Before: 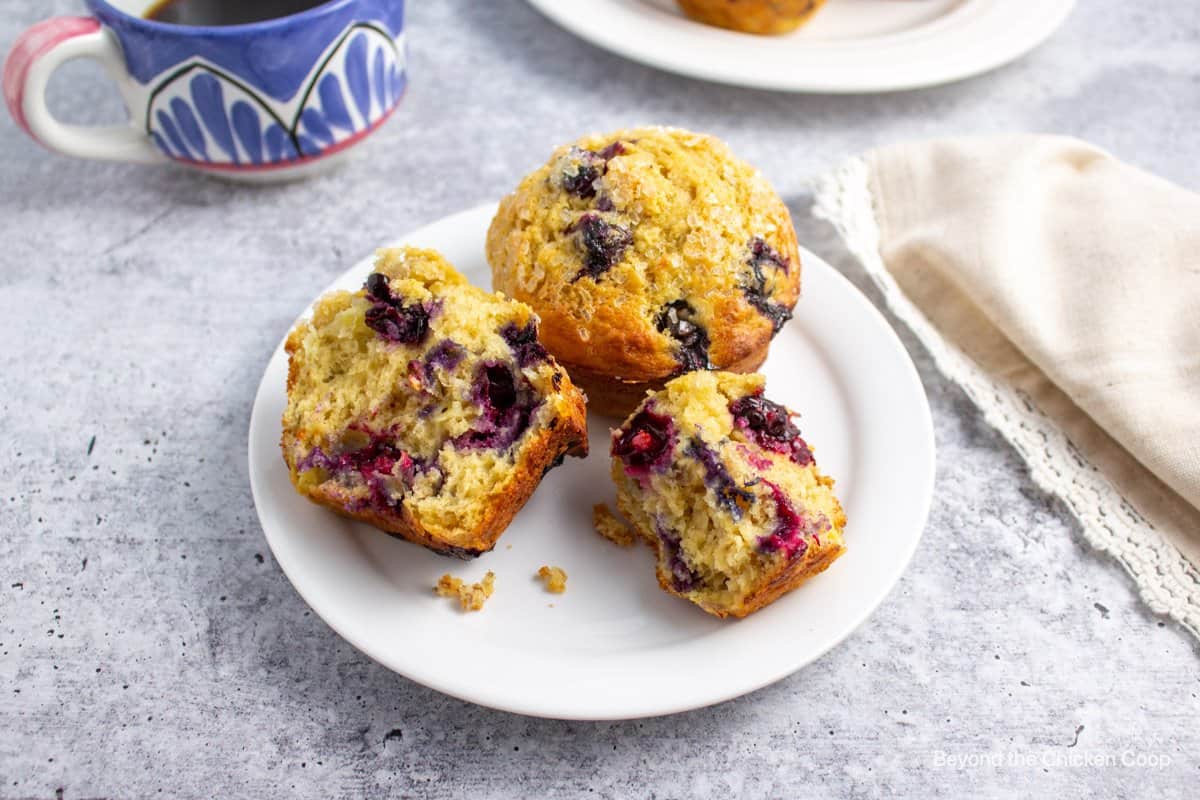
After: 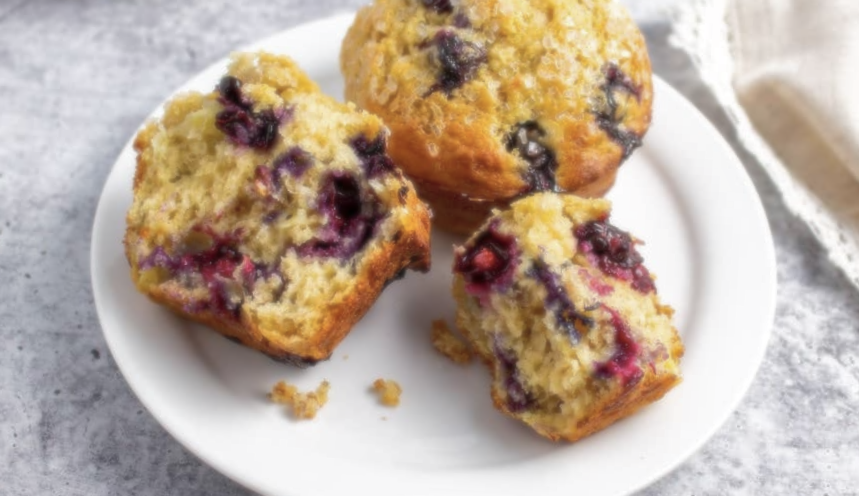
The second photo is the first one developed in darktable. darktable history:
crop and rotate: angle -3.37°, left 9.79%, top 20.73%, right 12.42%, bottom 11.82%
contrast brightness saturation: contrast 0.06, brightness -0.01, saturation -0.23
soften: size 8.67%, mix 49%
shadows and highlights: on, module defaults
